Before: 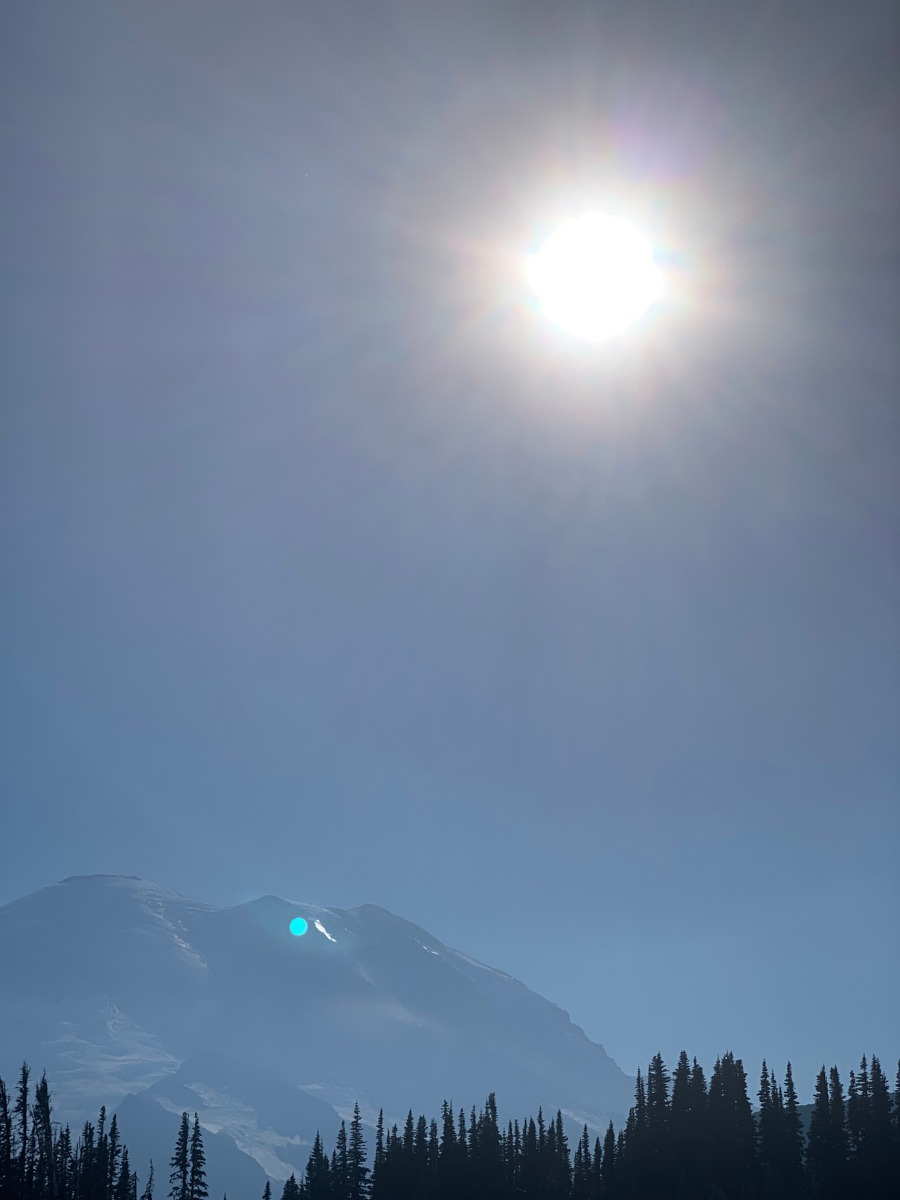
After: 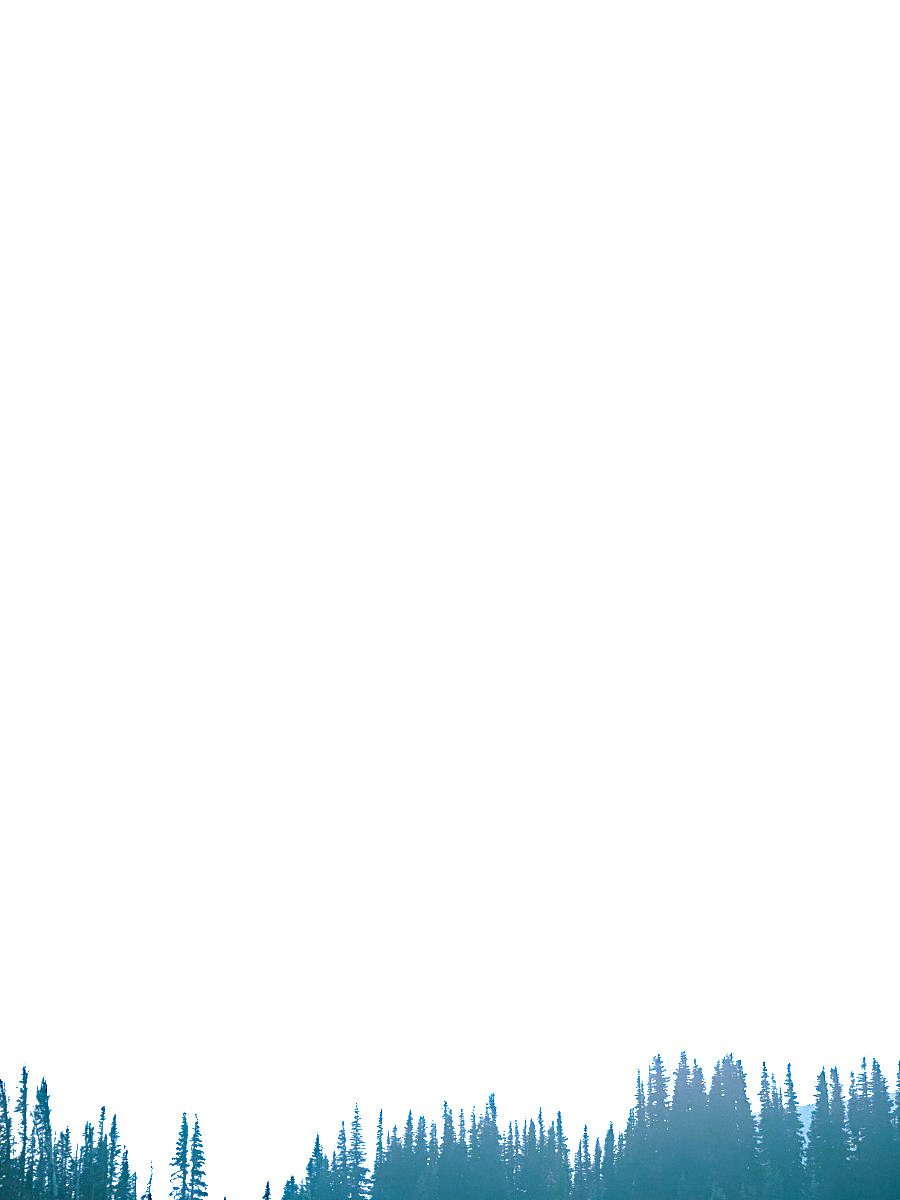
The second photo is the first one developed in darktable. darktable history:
exposure: black level correction 0, exposure 4 EV, compensate exposure bias true, compensate highlight preservation false
split-toning: shadows › hue 186.43°, highlights › hue 49.29°, compress 30.29%
haze removal: compatibility mode true, adaptive false
contrast equalizer: y [[0.439, 0.44, 0.442, 0.457, 0.493, 0.498], [0.5 ×6], [0.5 ×6], [0 ×6], [0 ×6]]
